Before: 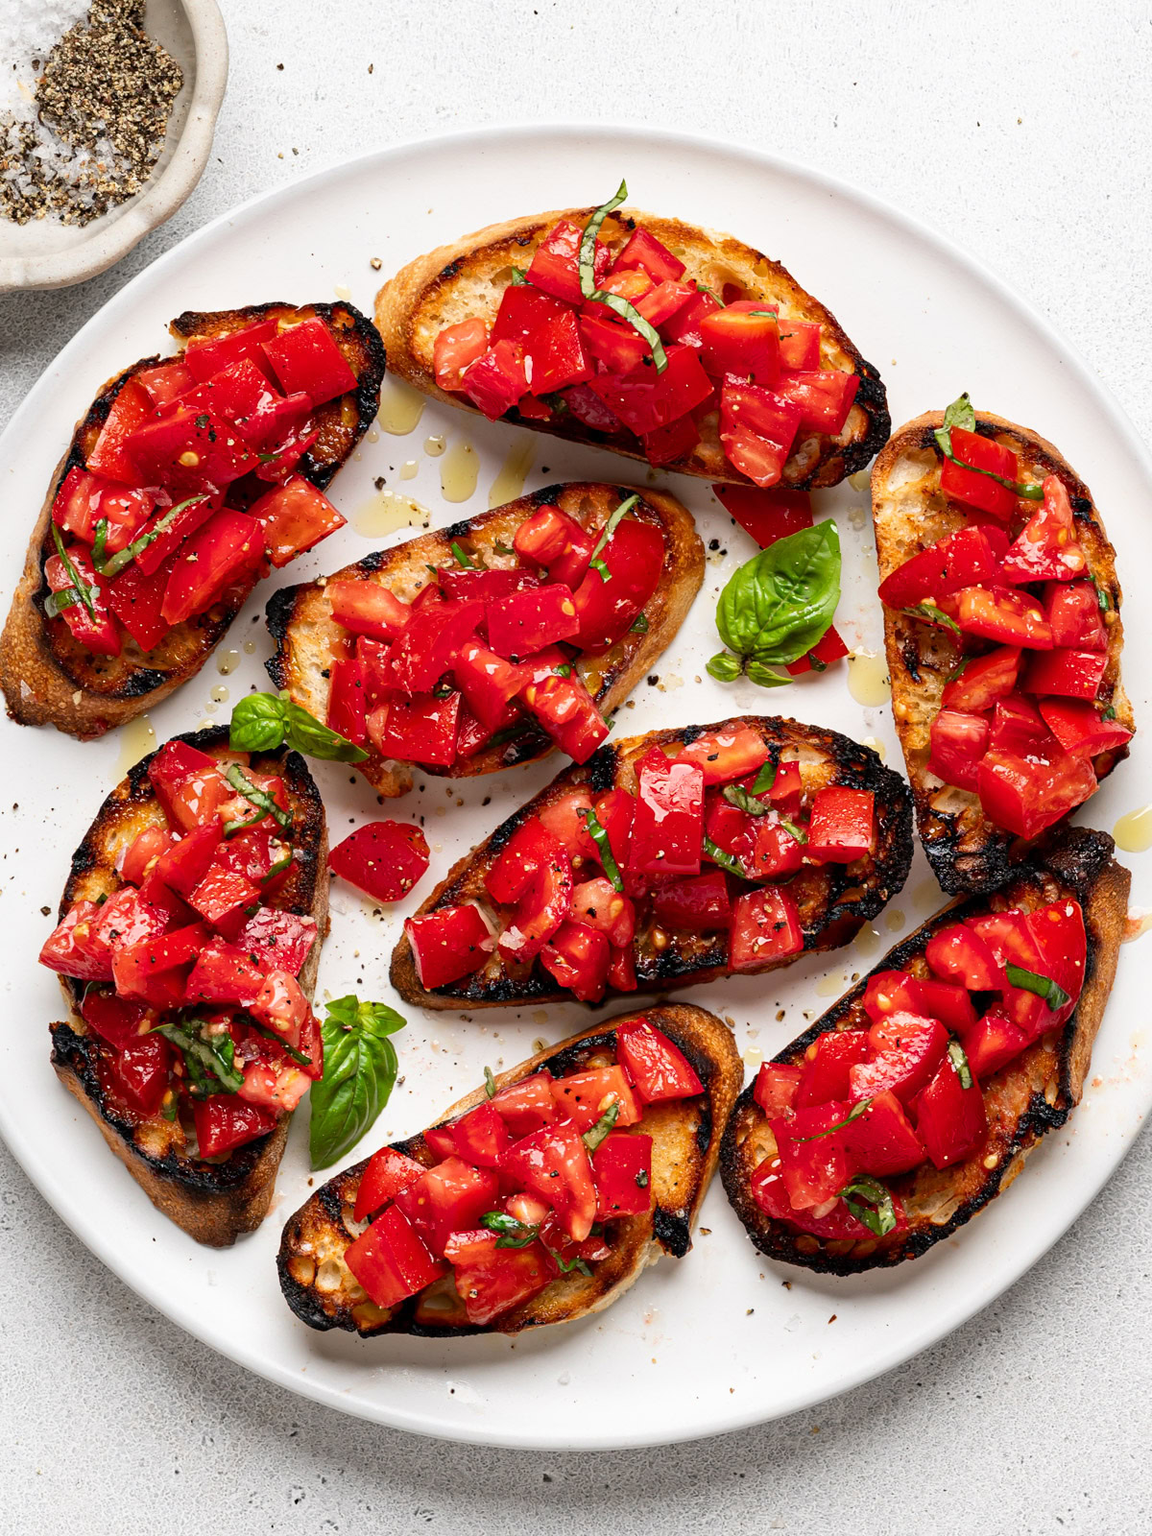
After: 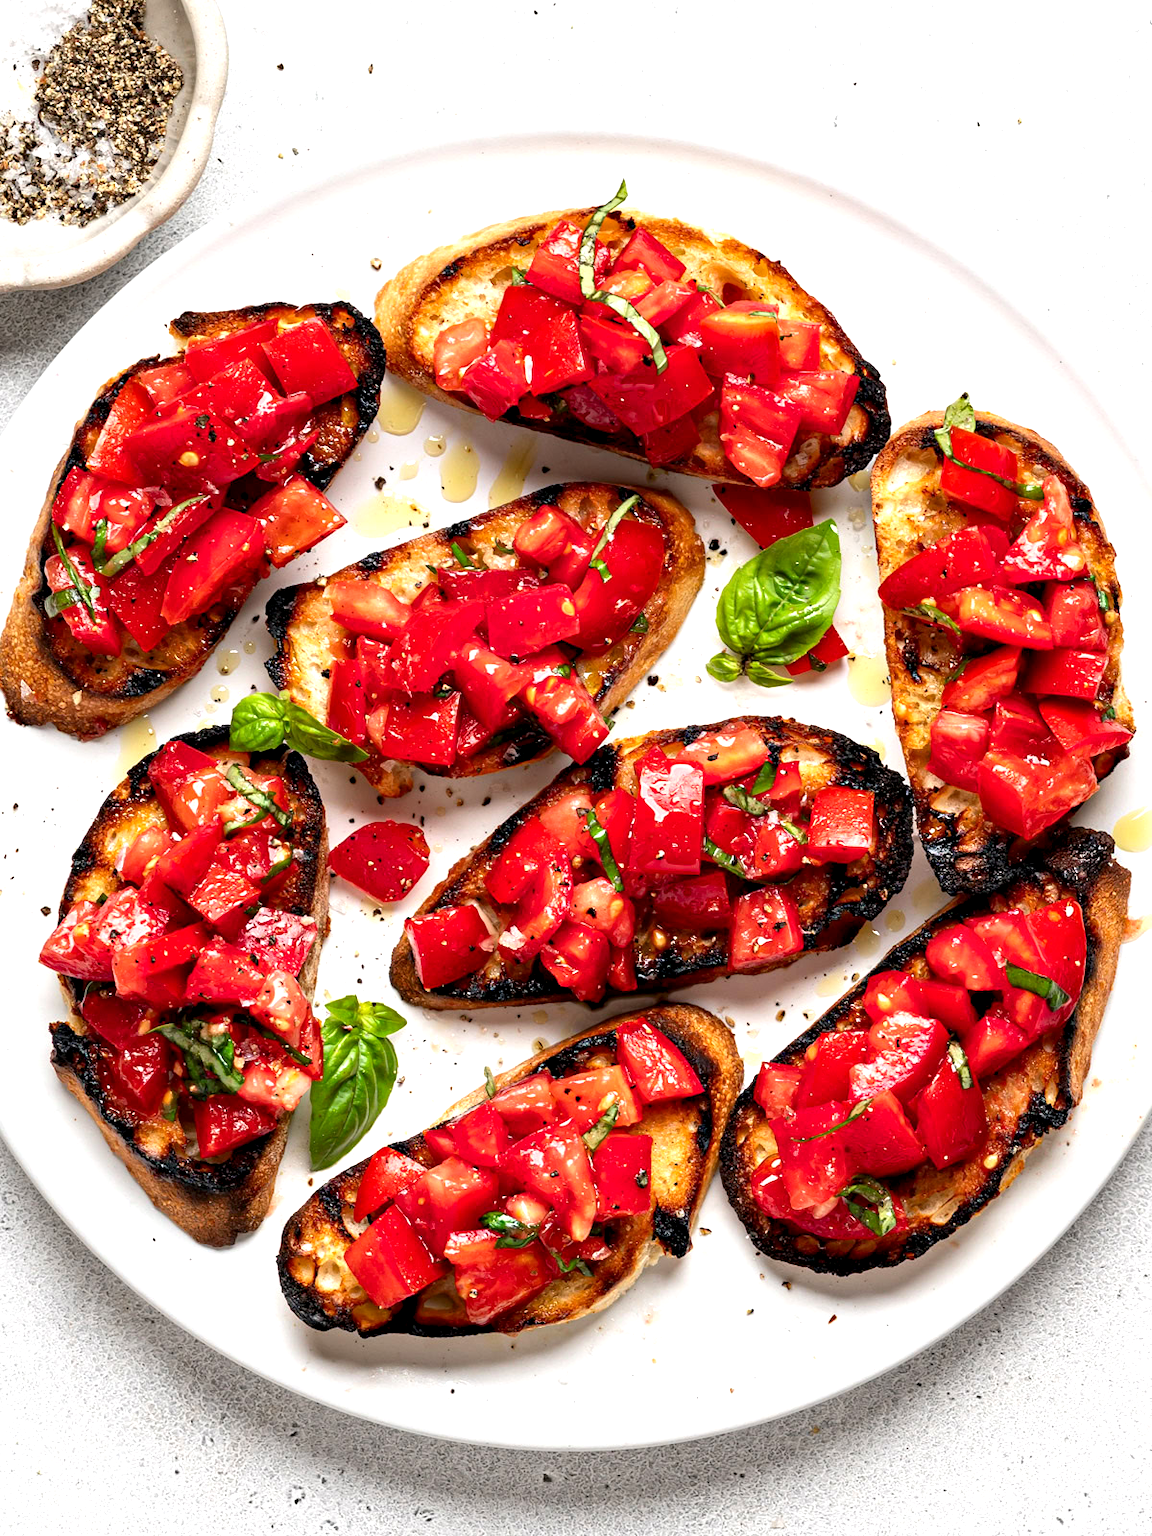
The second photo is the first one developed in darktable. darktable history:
exposure: exposure 0.496 EV, compensate highlight preservation false
contrast equalizer: octaves 7, y [[0.6 ×6], [0.55 ×6], [0 ×6], [0 ×6], [0 ×6]], mix 0.3
